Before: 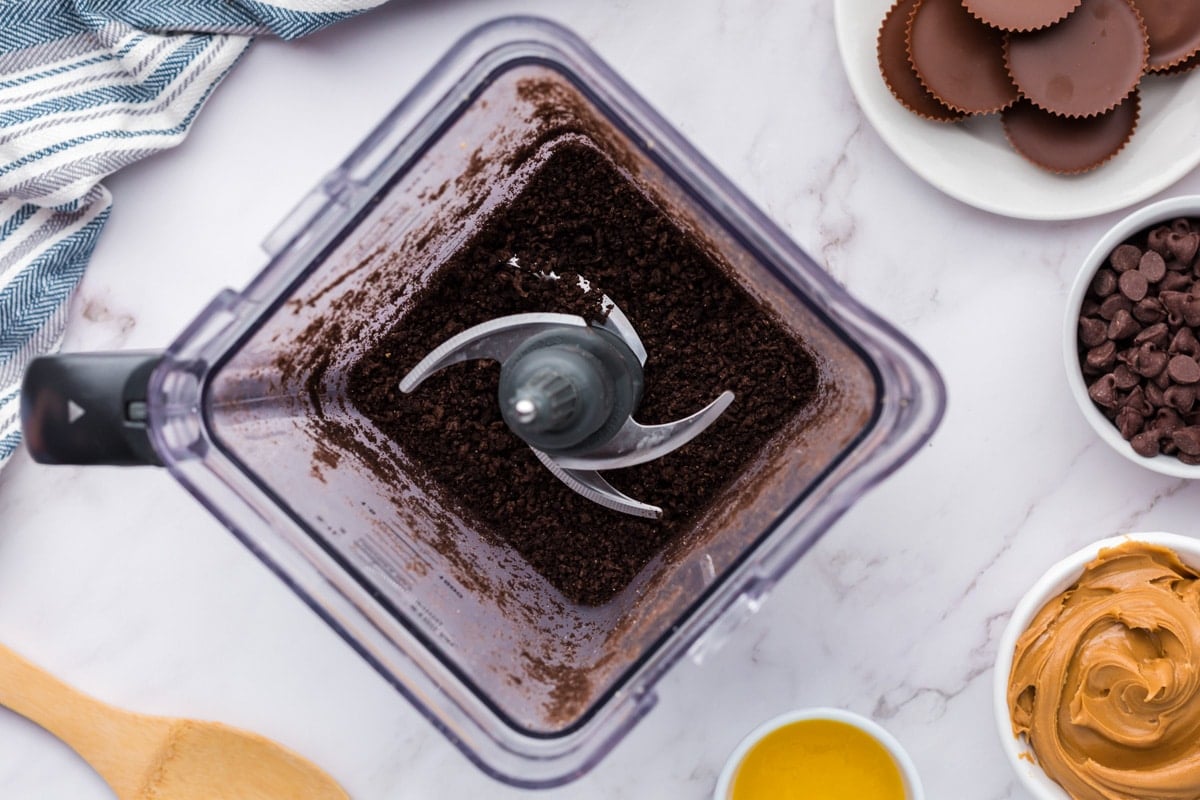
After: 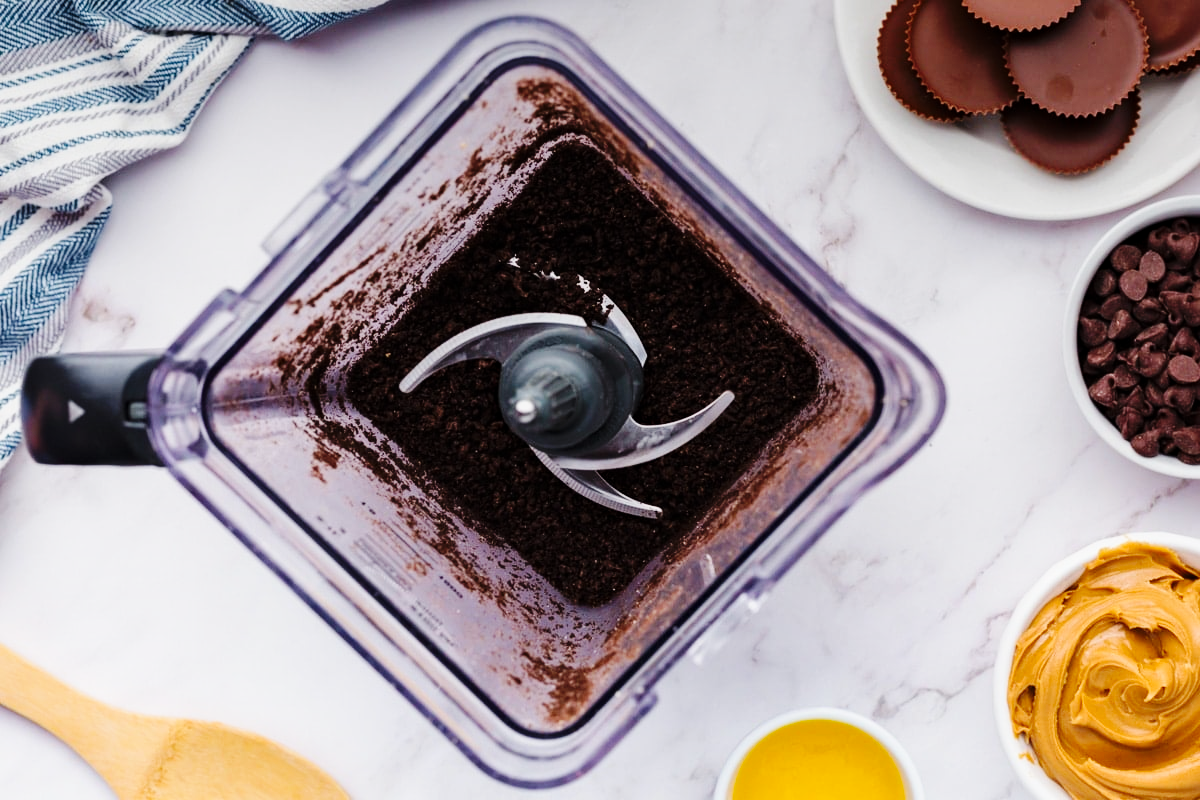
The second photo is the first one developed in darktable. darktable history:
haze removal: strength 0.12, distance 0.25, compatibility mode true, adaptive false
graduated density: on, module defaults
base curve: curves: ch0 [(0, 0) (0.036, 0.025) (0.121, 0.166) (0.206, 0.329) (0.605, 0.79) (1, 1)], preserve colors none
